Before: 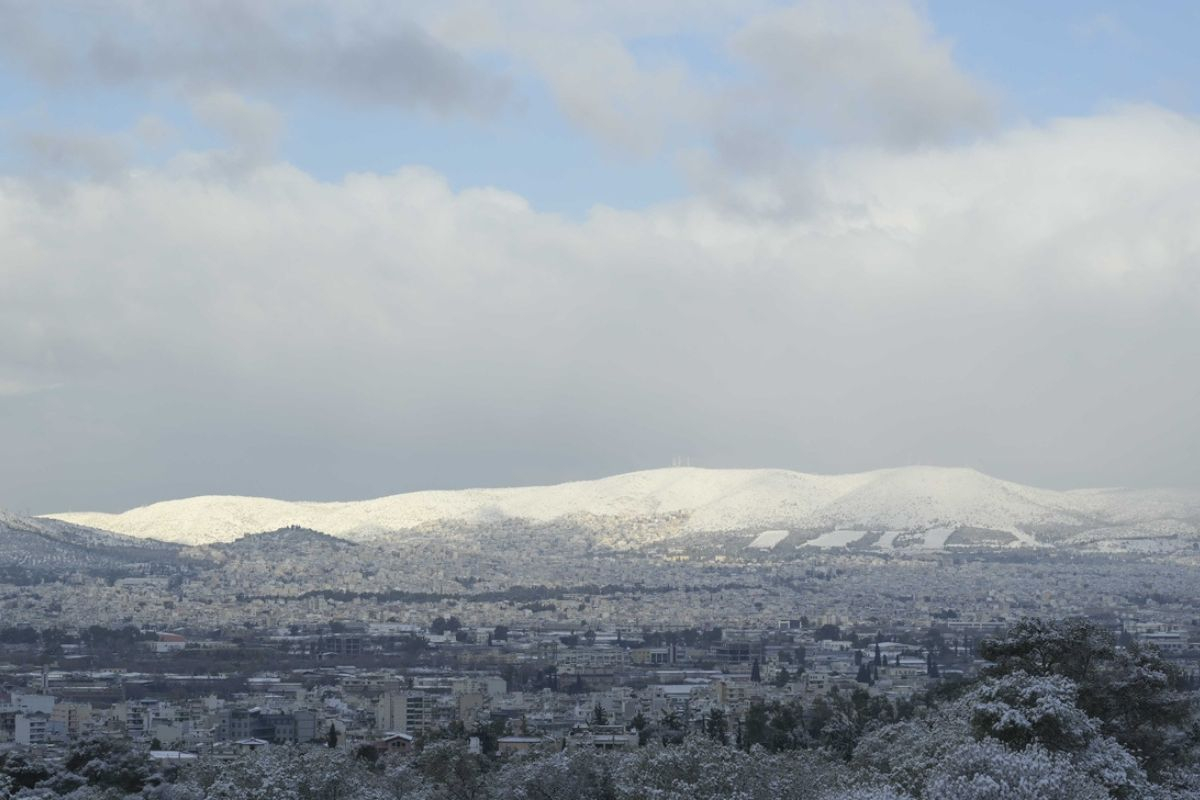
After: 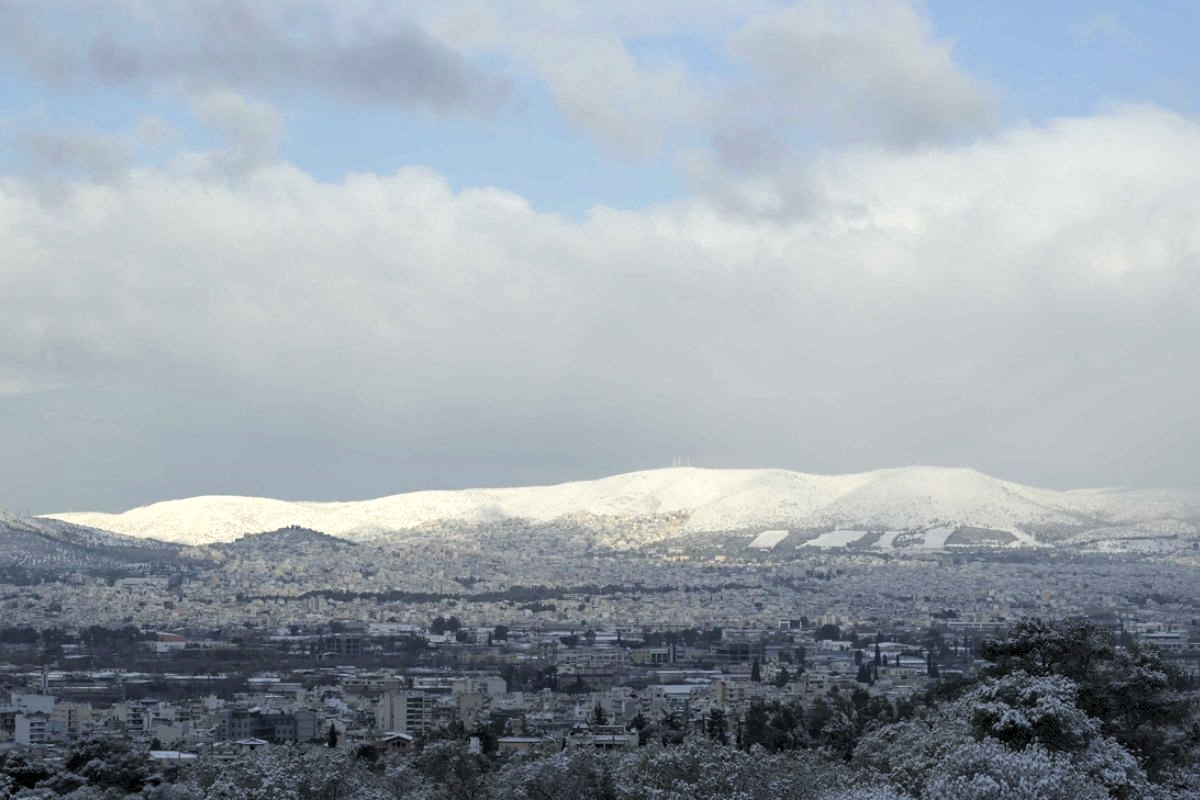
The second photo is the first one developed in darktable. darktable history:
velvia: strength 15% | blend: blend mode lighten, opacity 100%; mask: uniform (no mask)
contrast brightness saturation: saturation -0.05
local contrast: mode bilateral grid, contrast 20, coarseness 50, detail 120%, midtone range 0.2
levels: mode automatic, black 0.023%, white 99.97%, levels [0.062, 0.494, 0.925]
